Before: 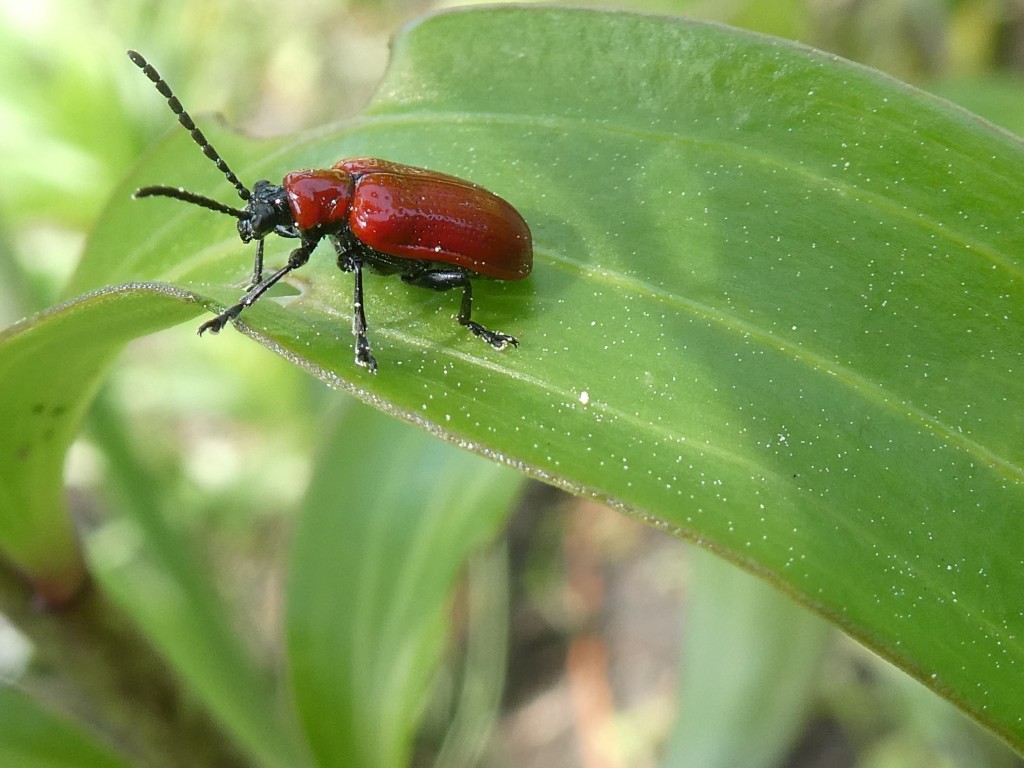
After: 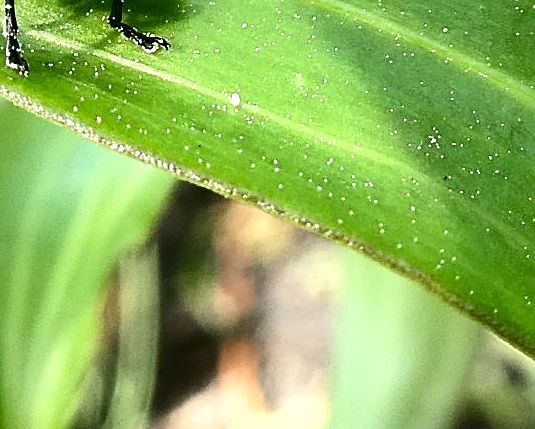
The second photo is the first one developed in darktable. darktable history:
shadows and highlights: soften with gaussian
crop: left 34.123%, top 38.815%, right 13.579%, bottom 5.242%
tone equalizer: -8 EV -1.12 EV, -7 EV -1.01 EV, -6 EV -0.88 EV, -5 EV -0.579 EV, -3 EV 0.57 EV, -2 EV 0.862 EV, -1 EV 1.01 EV, +0 EV 1.06 EV, edges refinement/feathering 500, mask exposure compensation -1.57 EV, preserve details no
contrast brightness saturation: contrast 0.2, brightness -0.102, saturation 0.103
sharpen: on, module defaults
